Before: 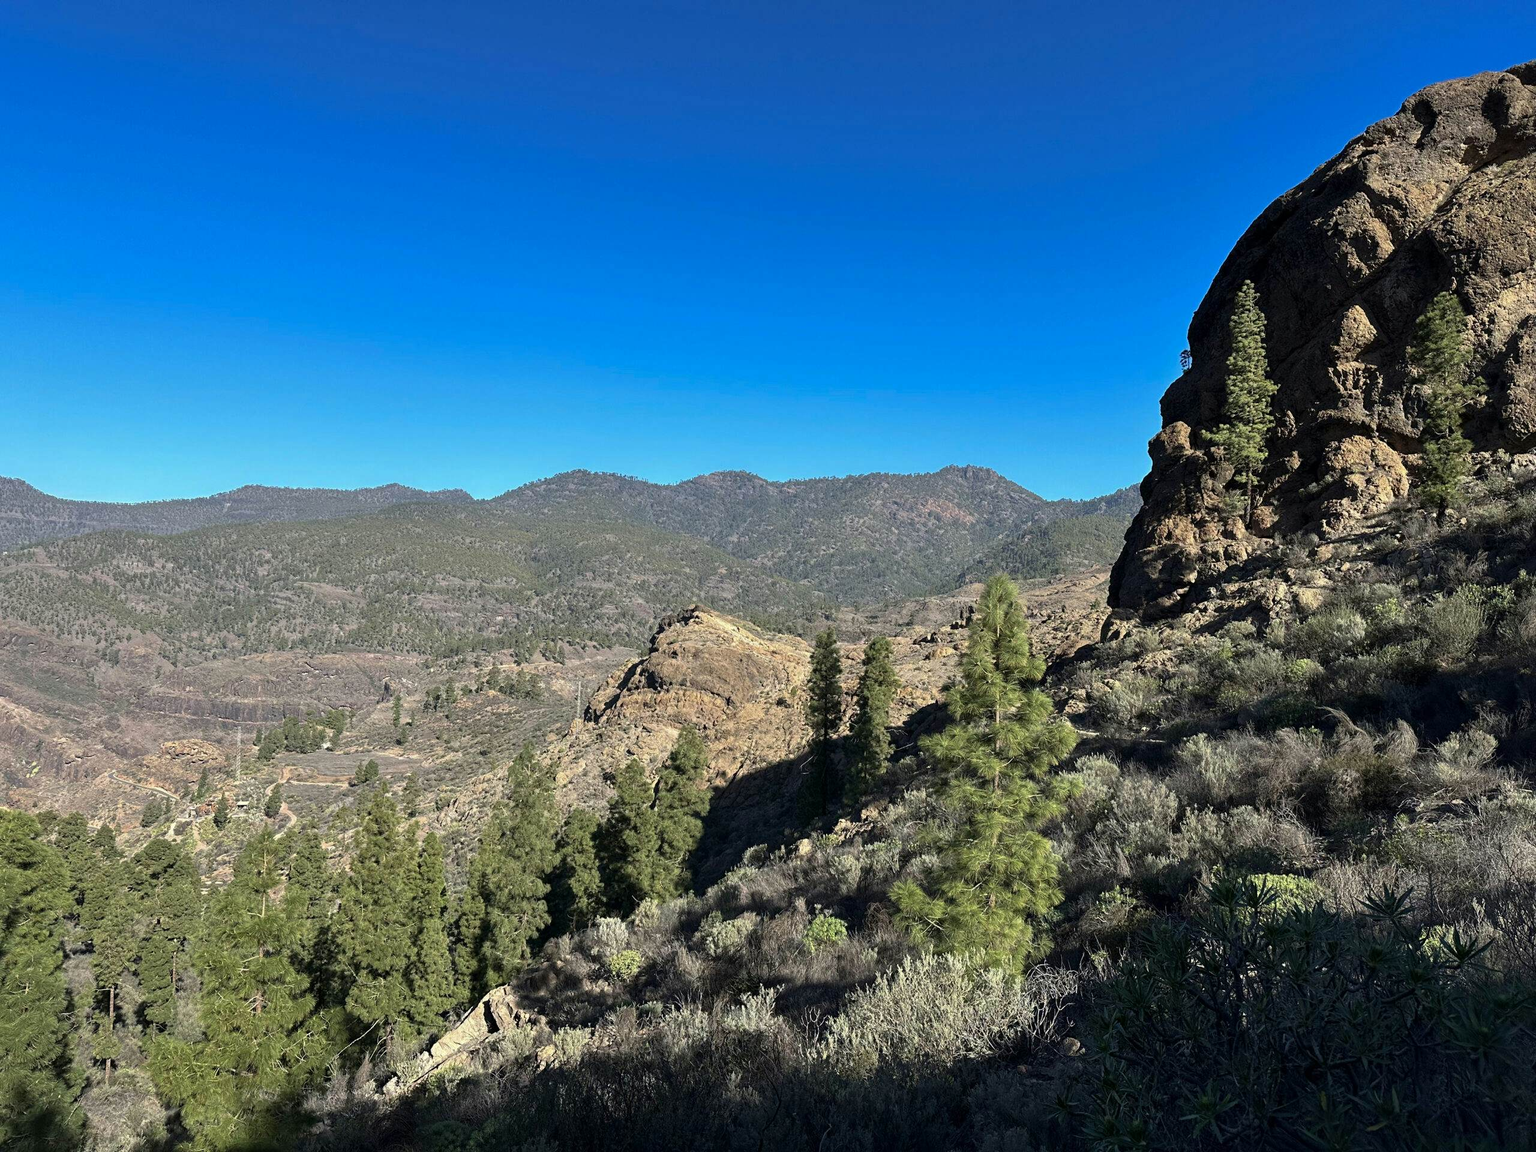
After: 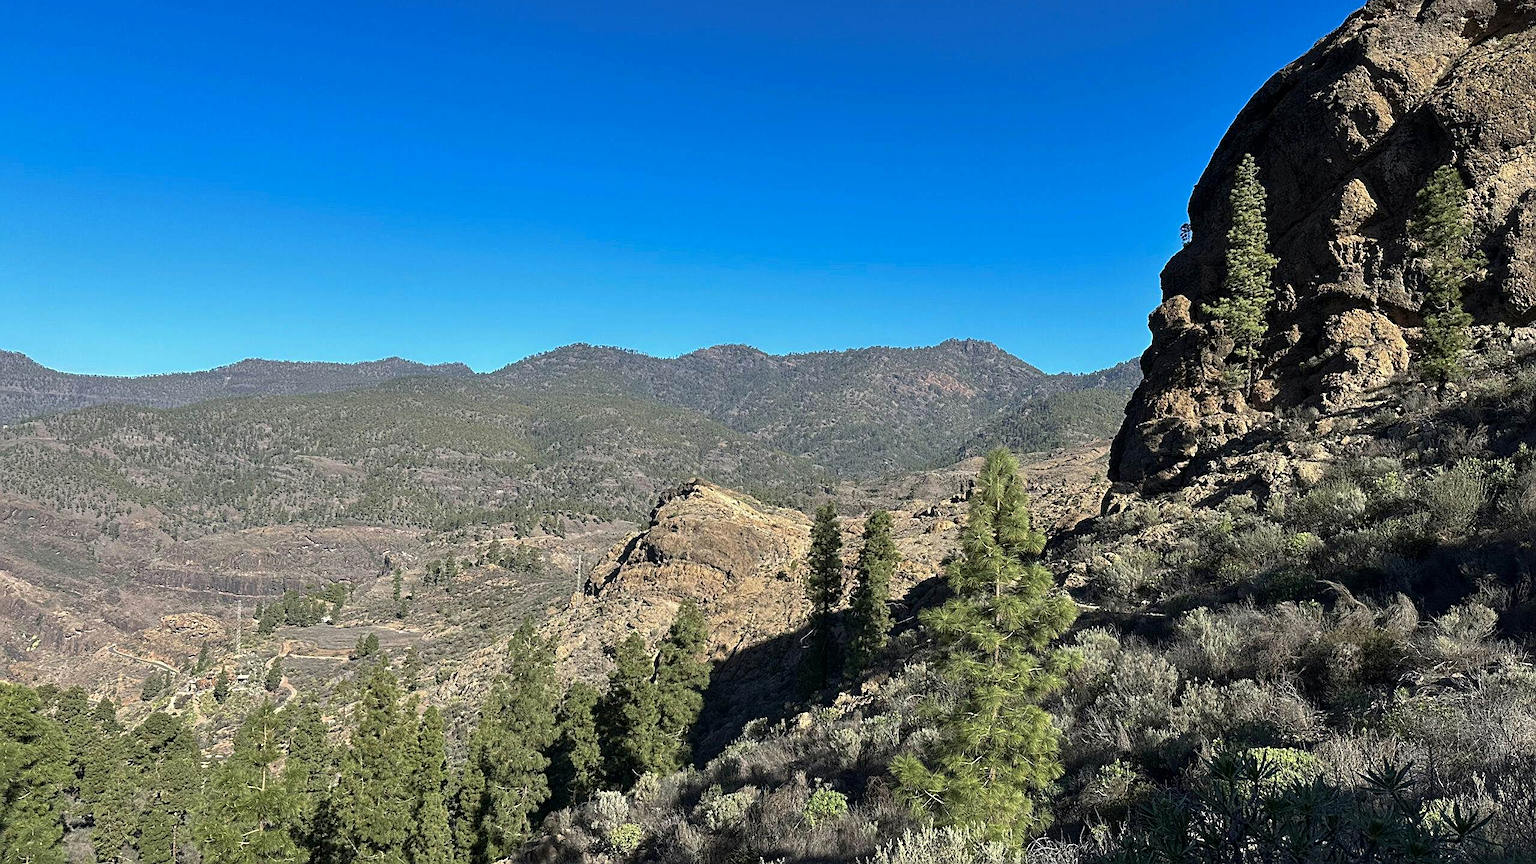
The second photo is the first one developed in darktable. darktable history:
sharpen: on, module defaults
crop: top 11.025%, bottom 13.953%
